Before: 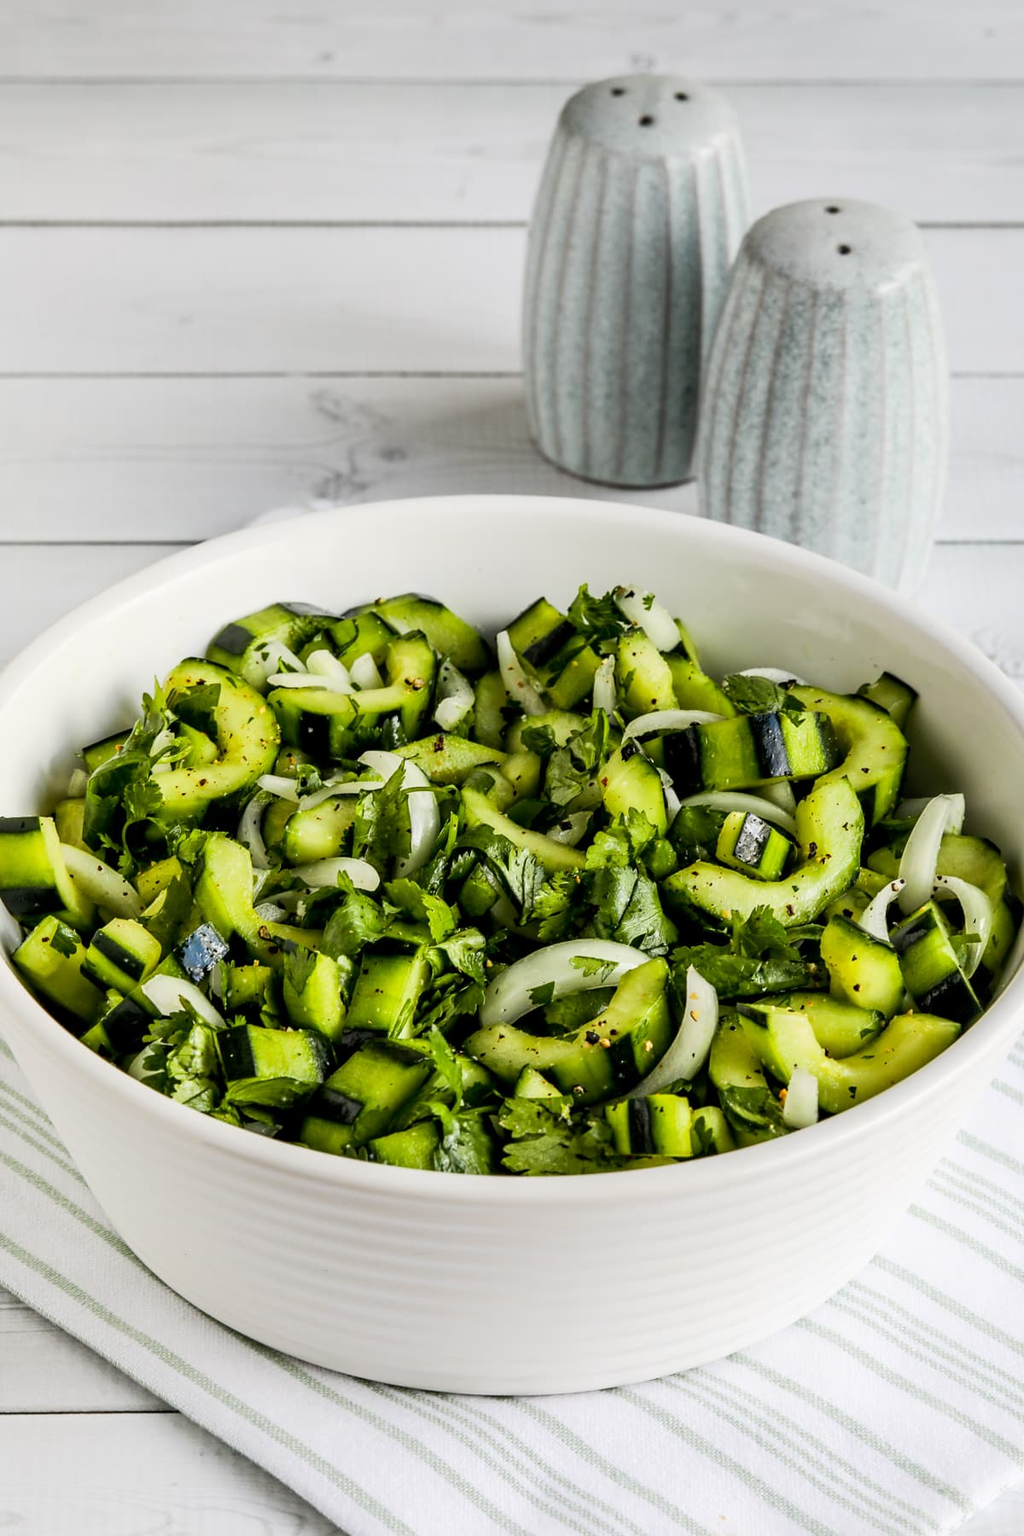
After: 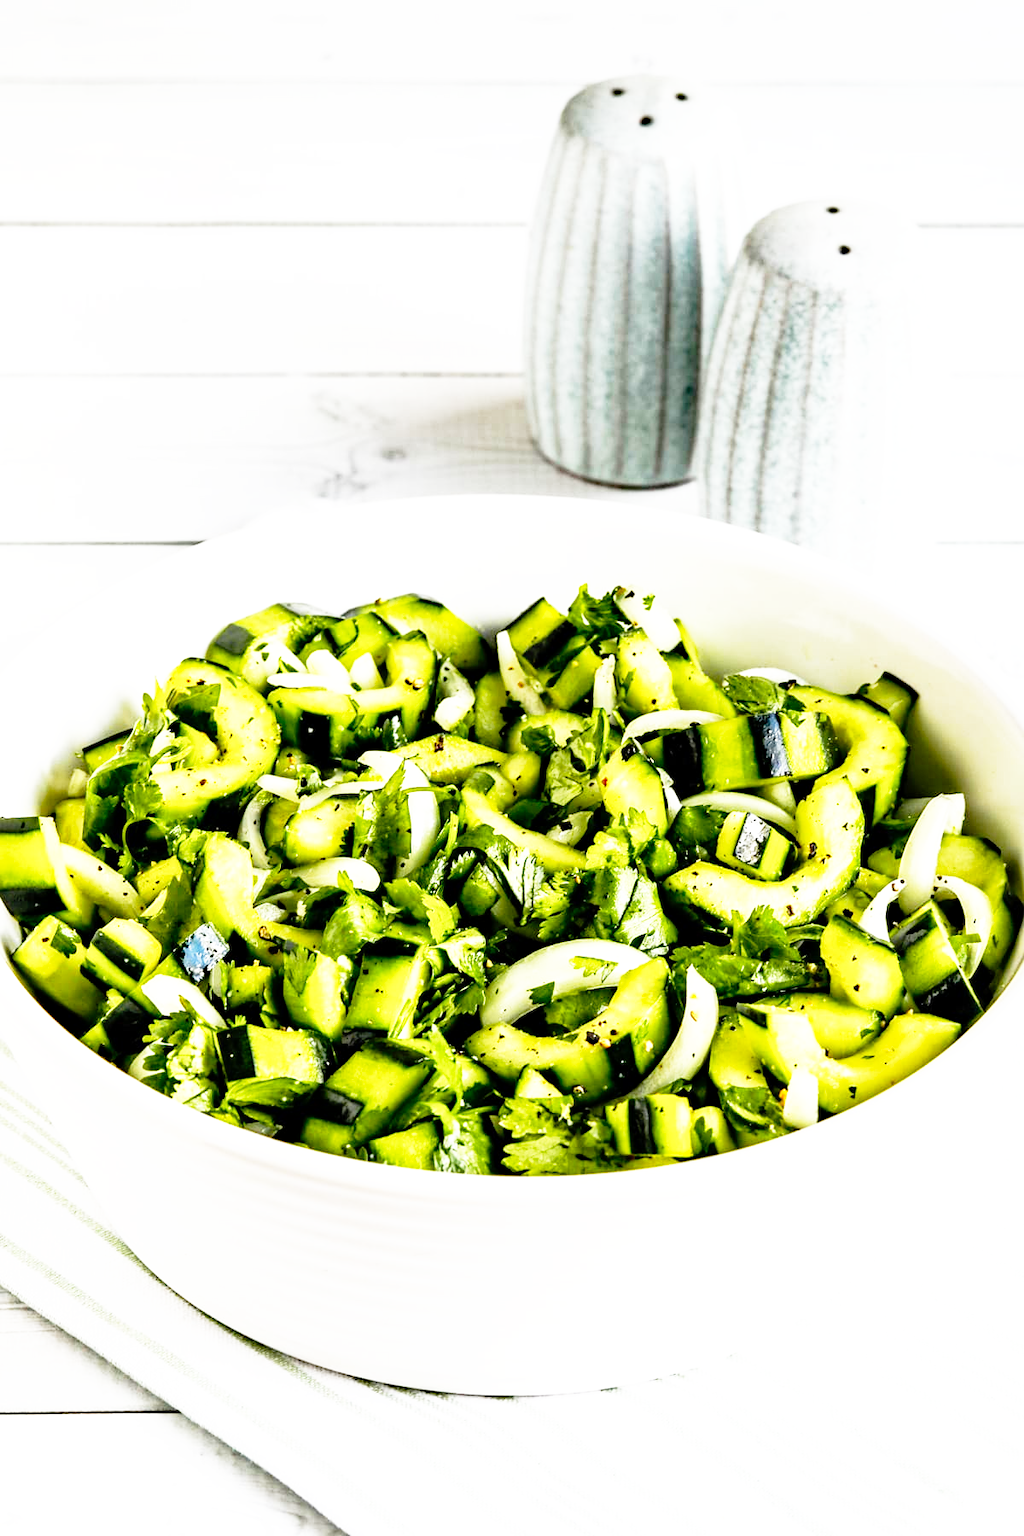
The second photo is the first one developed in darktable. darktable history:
haze removal: strength 0.29, distance 0.25, compatibility mode true, adaptive false
exposure: exposure 0.556 EV, compensate highlight preservation false
base curve: curves: ch0 [(0, 0) (0.012, 0.01) (0.073, 0.168) (0.31, 0.711) (0.645, 0.957) (1, 1)], preserve colors none
